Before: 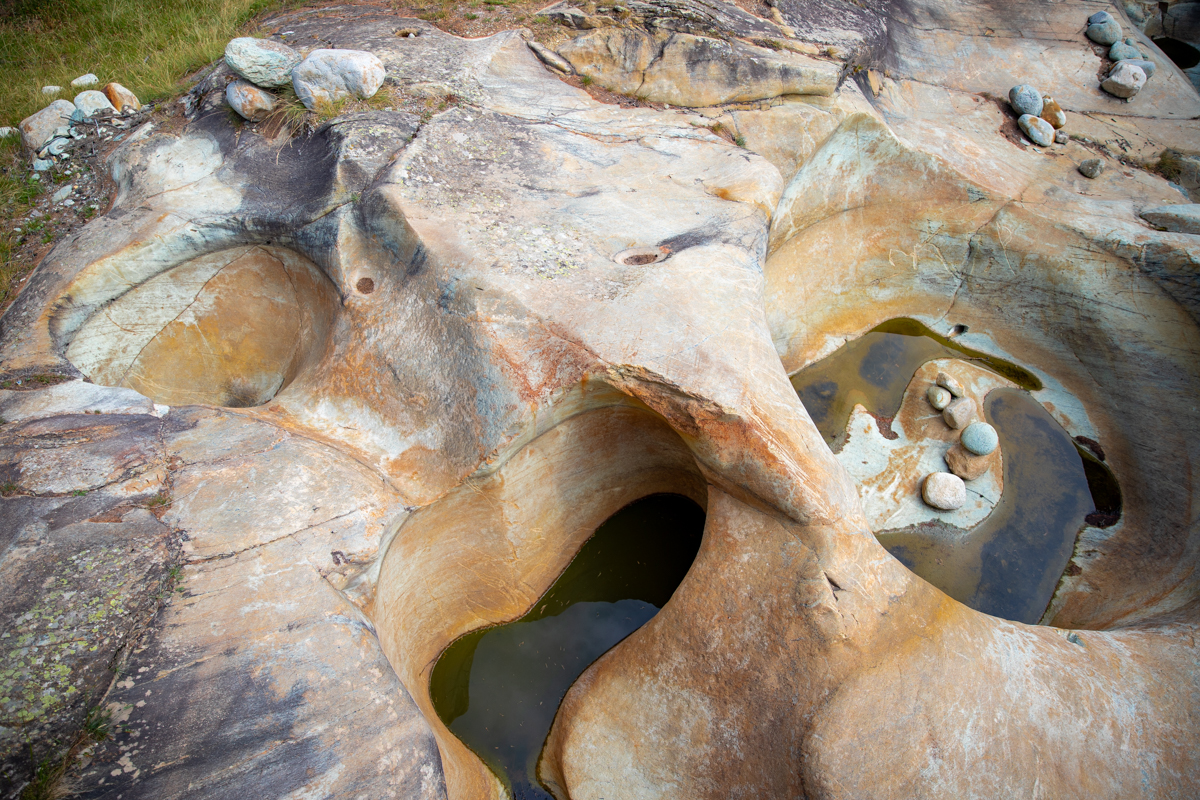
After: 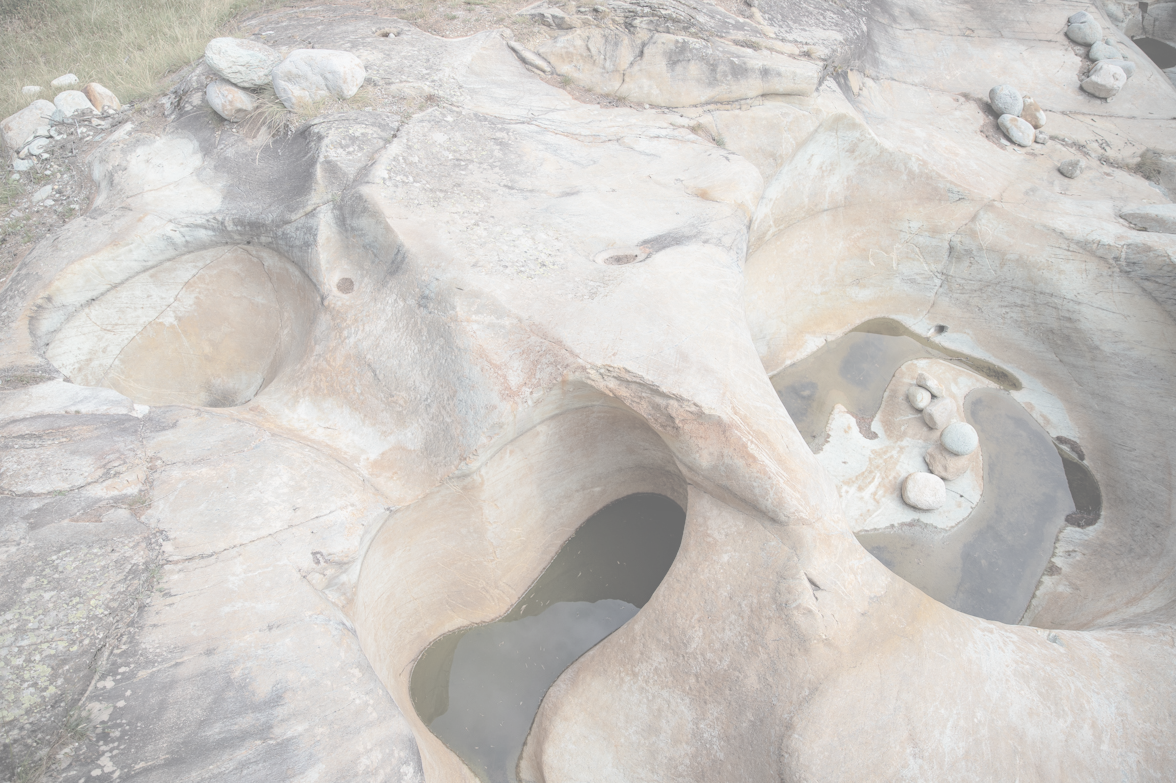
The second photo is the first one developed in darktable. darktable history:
contrast brightness saturation: contrast -0.339, brightness 0.768, saturation -0.768
exposure: exposure 0.291 EV, compensate highlight preservation false
crop: left 1.711%, right 0.268%, bottom 2.09%
local contrast: on, module defaults
